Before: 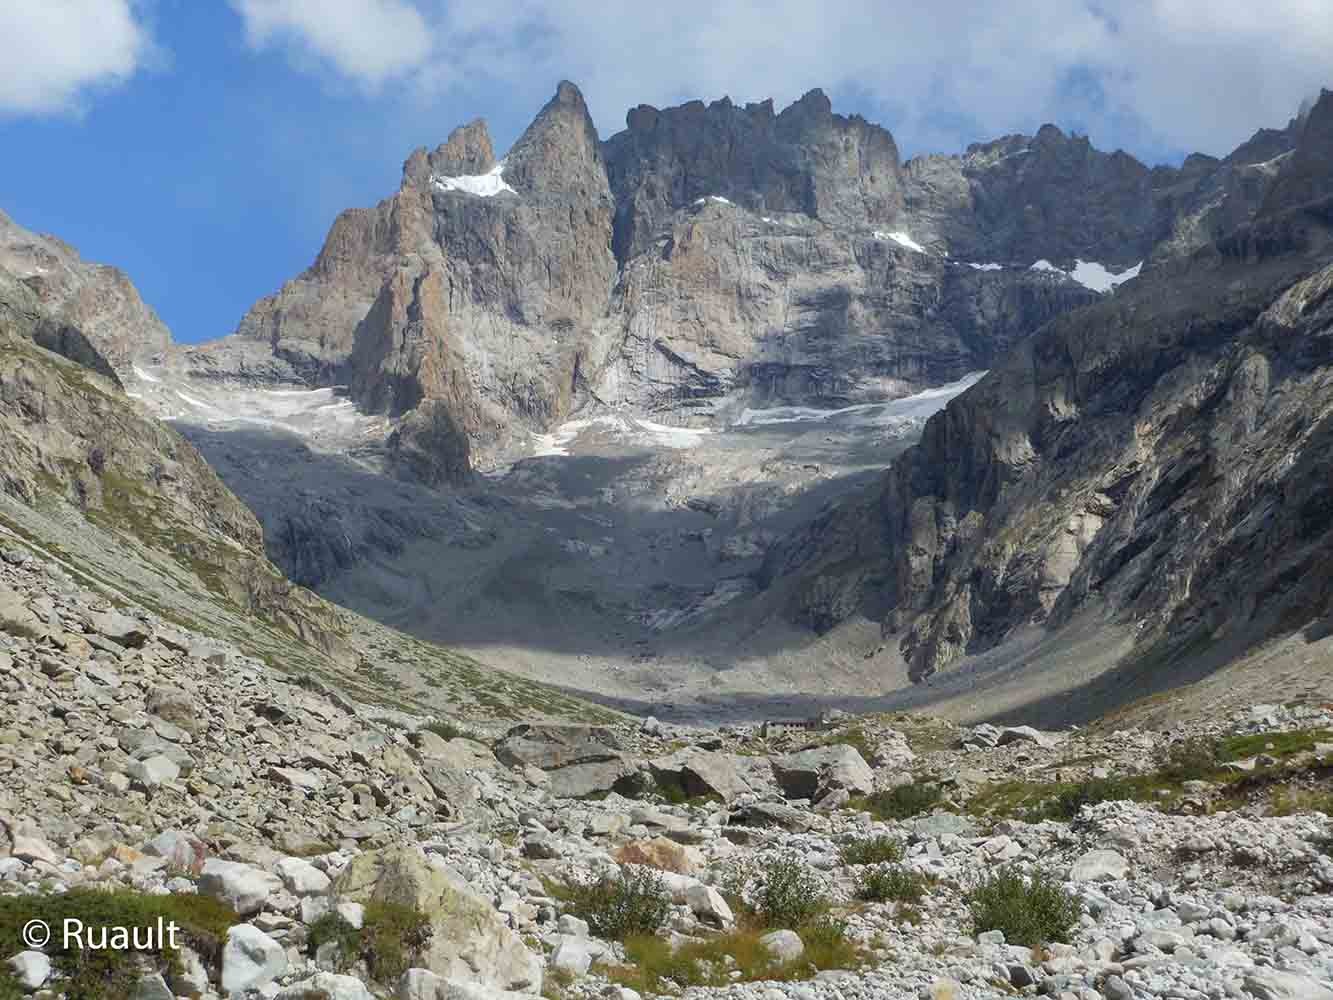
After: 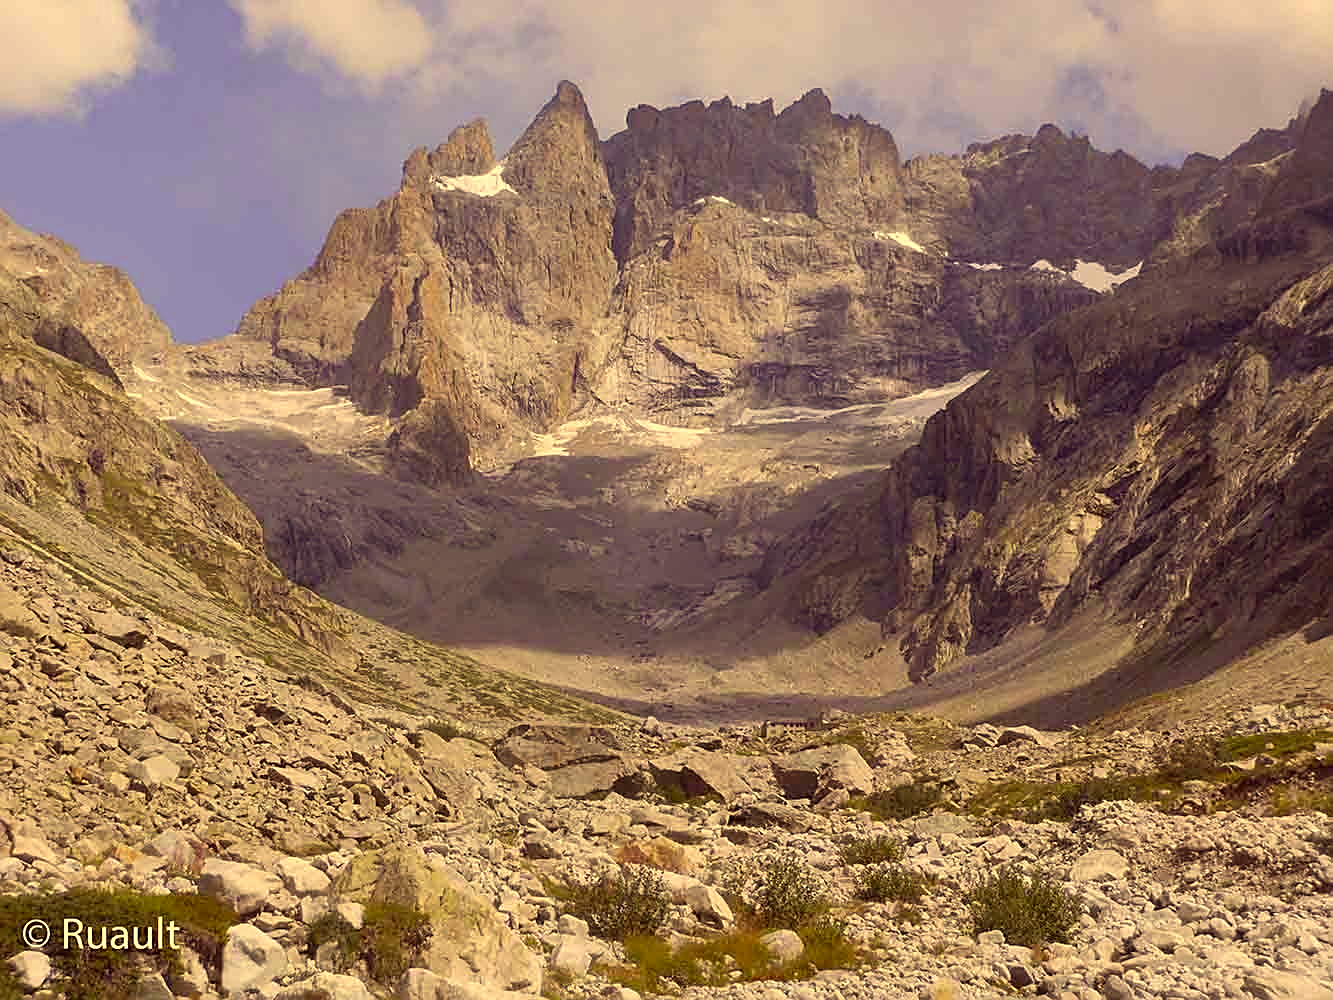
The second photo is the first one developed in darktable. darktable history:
color correction: highlights a* 9.61, highlights b* 38.87, shadows a* 14.96, shadows b* 3.08
sharpen: on, module defaults
